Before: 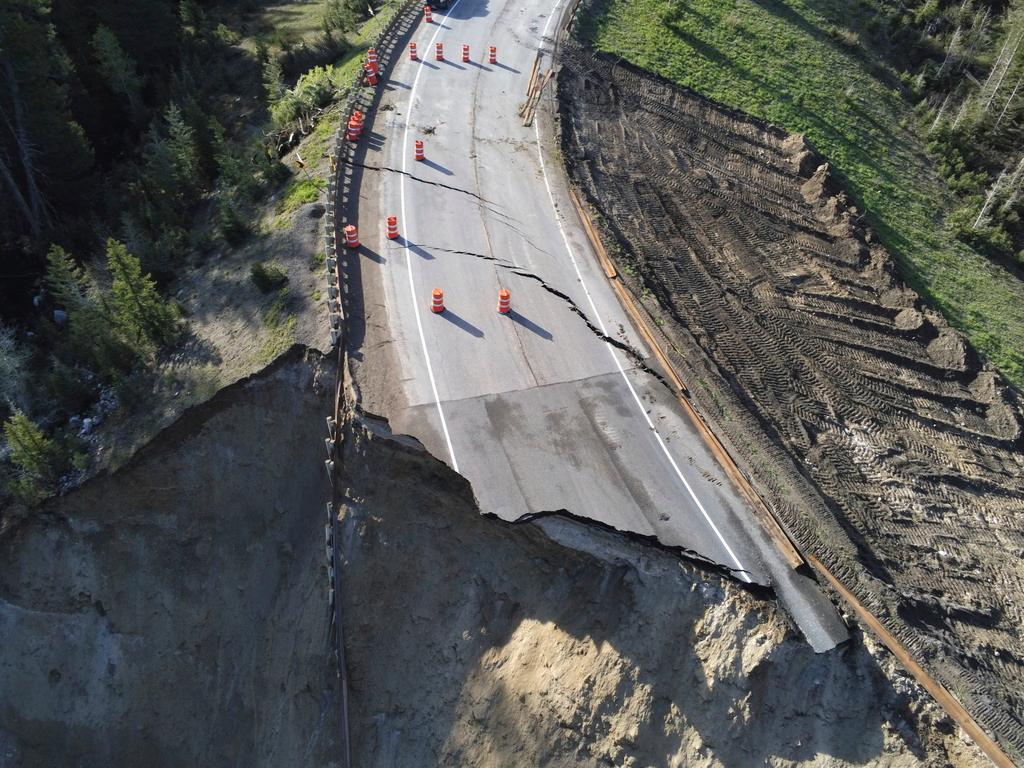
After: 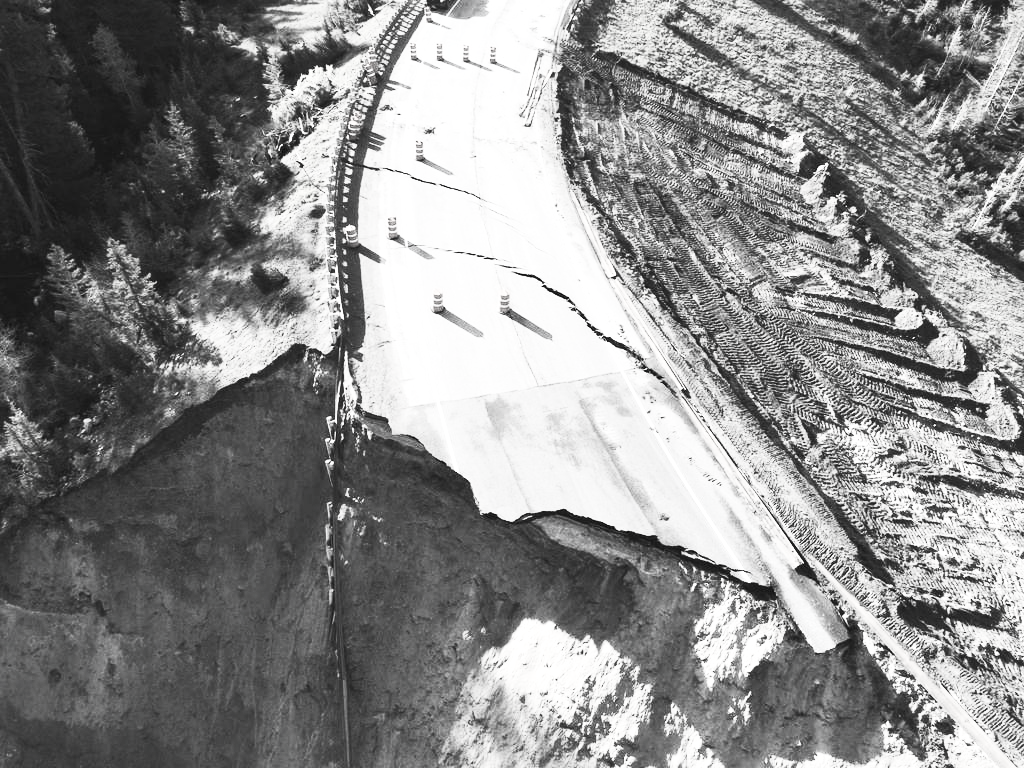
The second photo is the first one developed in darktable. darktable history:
contrast brightness saturation: contrast 0.547, brightness 0.467, saturation -0.98
exposure: black level correction 0, exposure 0.699 EV, compensate highlight preservation false
